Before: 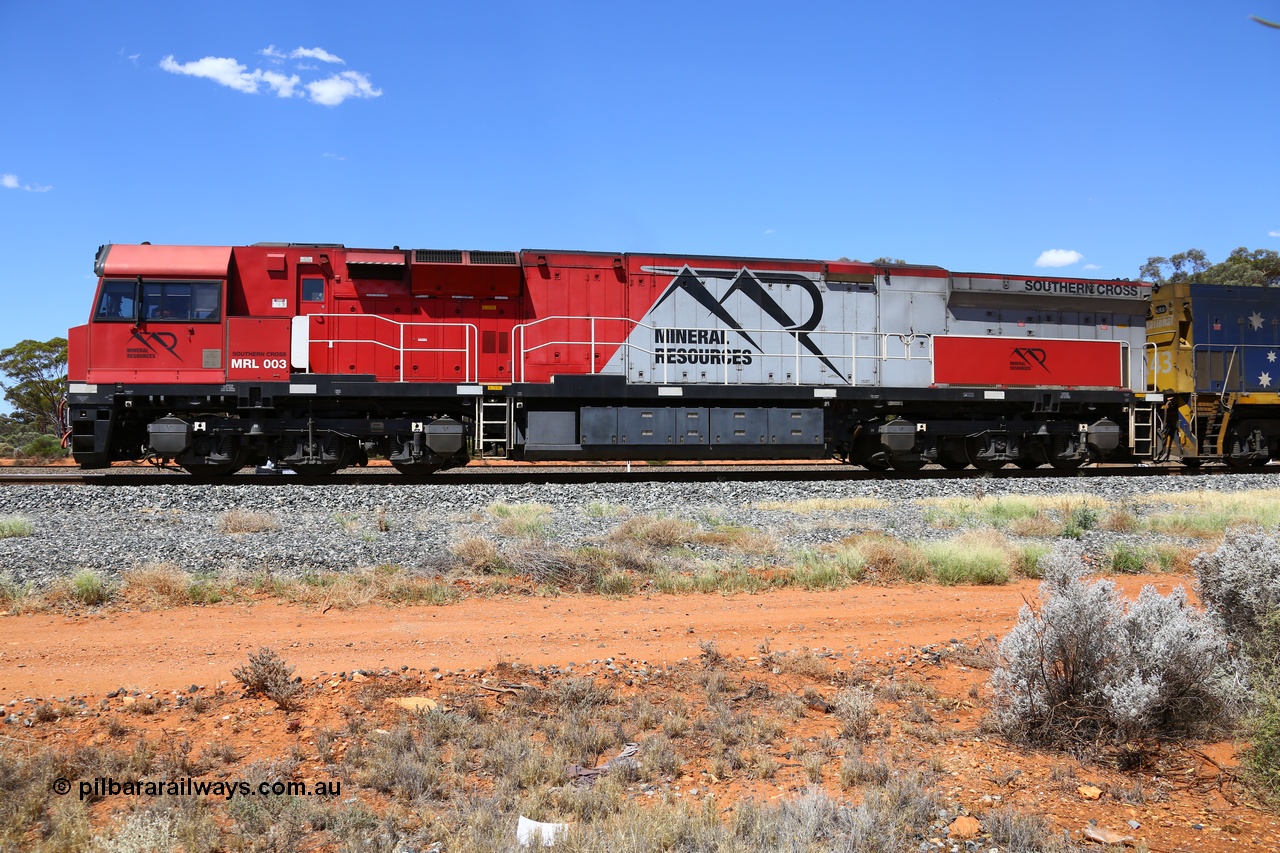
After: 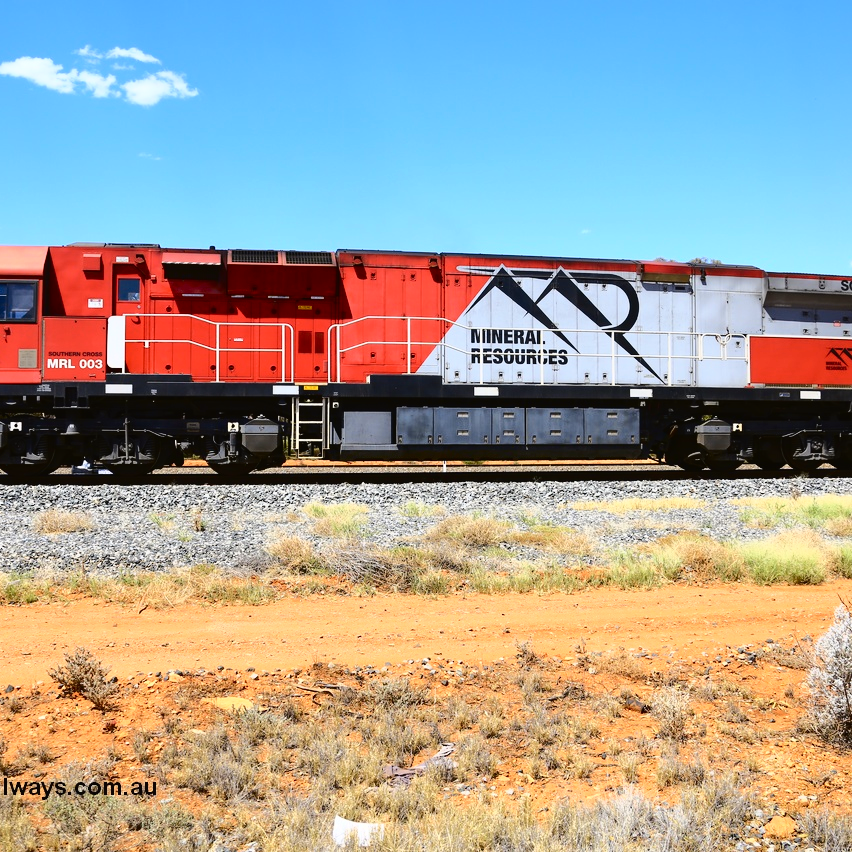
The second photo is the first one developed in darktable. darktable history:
crop and rotate: left 14.382%, right 18.984%
tone curve: curves: ch0 [(0, 0.019) (0.078, 0.058) (0.223, 0.217) (0.424, 0.553) (0.631, 0.764) (0.816, 0.932) (1, 1)]; ch1 [(0, 0) (0.262, 0.227) (0.417, 0.386) (0.469, 0.467) (0.502, 0.503) (0.544, 0.548) (0.57, 0.579) (0.608, 0.62) (0.65, 0.68) (0.994, 0.987)]; ch2 [(0, 0) (0.262, 0.188) (0.5, 0.504) (0.553, 0.592) (0.599, 0.653) (1, 1)], color space Lab, independent channels, preserve colors none
